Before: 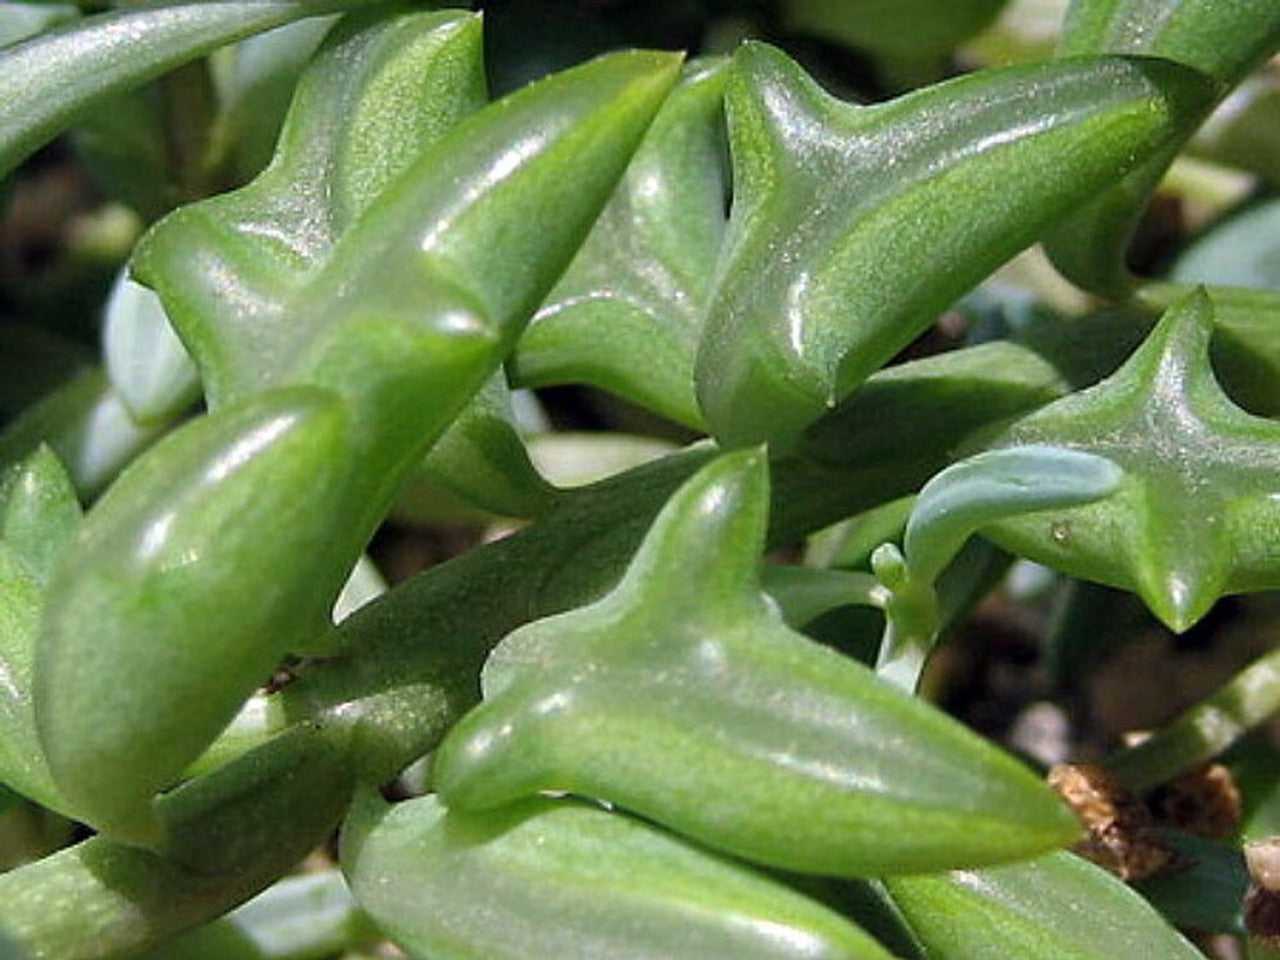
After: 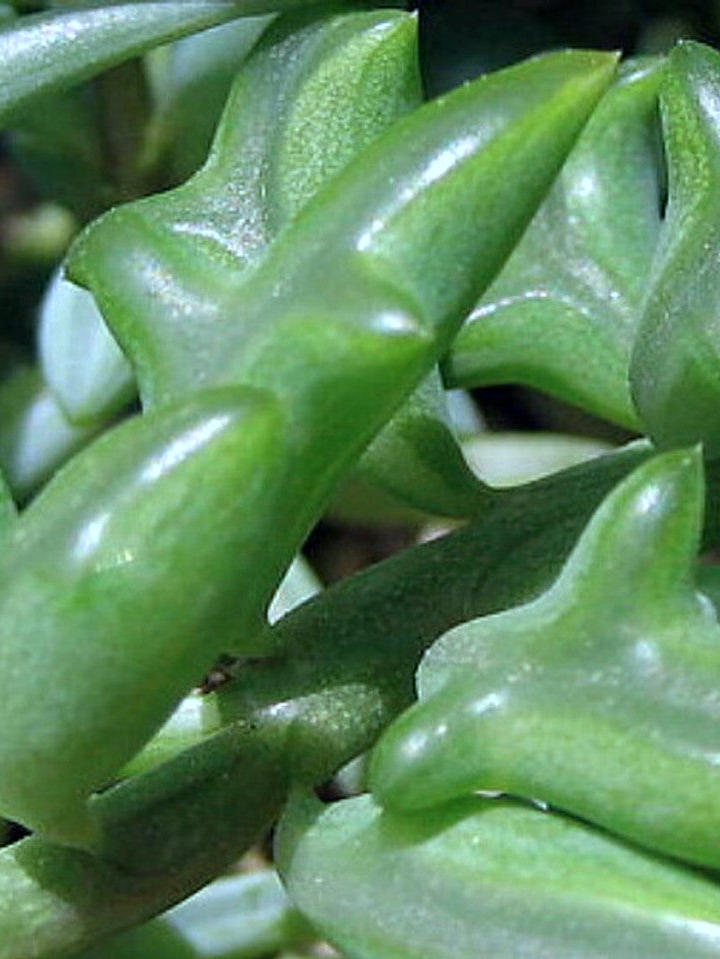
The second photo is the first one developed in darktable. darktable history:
crop: left 5.114%, right 38.589%
color calibration: illuminant F (fluorescent), F source F9 (Cool White Deluxe 4150 K) – high CRI, x 0.374, y 0.373, temperature 4158.34 K
